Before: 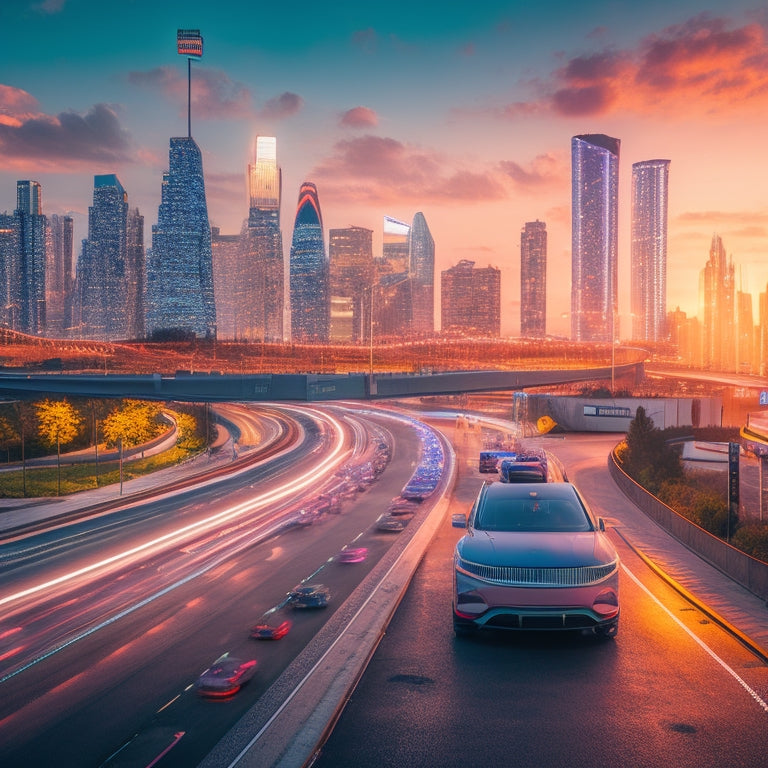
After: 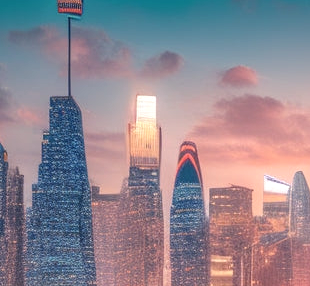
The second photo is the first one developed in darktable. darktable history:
exposure: black level correction -0.004, exposure 0.051 EV, compensate exposure bias true, compensate highlight preservation false
crop: left 15.742%, top 5.457%, right 43.857%, bottom 57.189%
local contrast: on, module defaults
